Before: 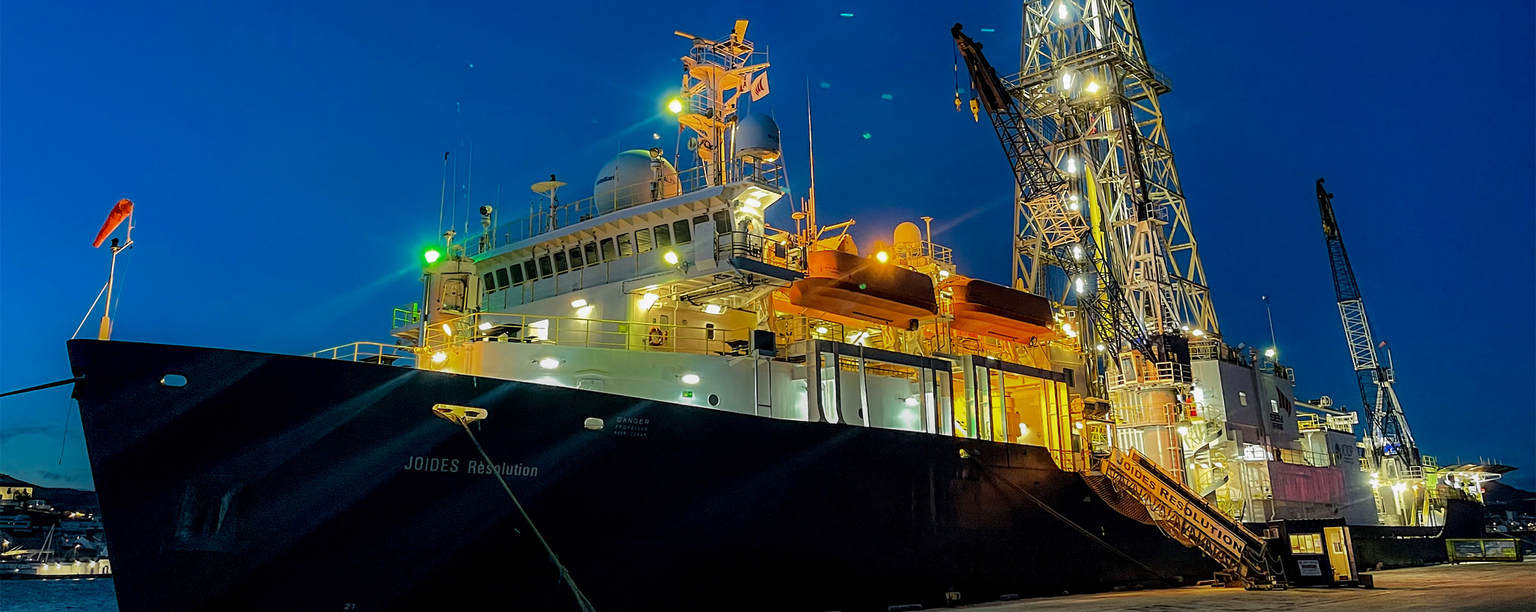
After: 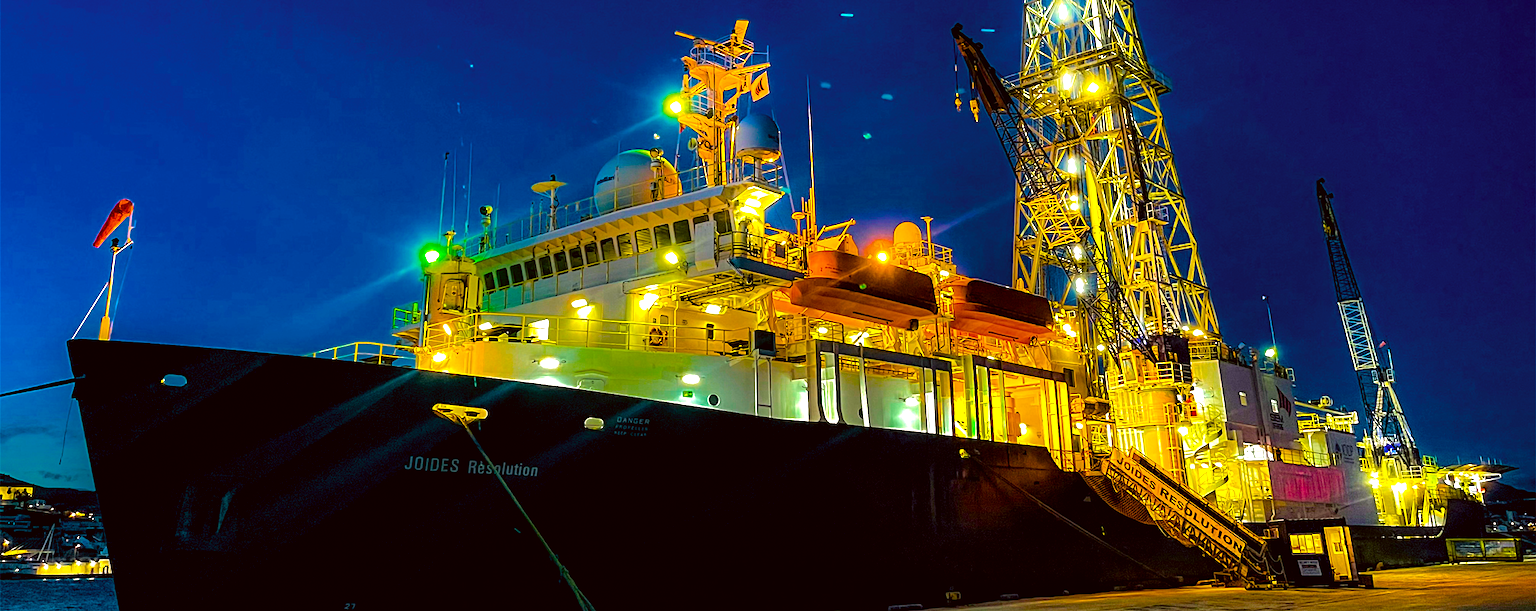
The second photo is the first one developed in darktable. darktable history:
color balance rgb: linear chroma grading › global chroma 20%, perceptual saturation grading › global saturation 65%, perceptual saturation grading › highlights 50%, perceptual saturation grading › shadows 30%, perceptual brilliance grading › global brilliance 12%, perceptual brilliance grading › highlights 15%, global vibrance 20%
color correction: highlights a* 6.27, highlights b* 8.19, shadows a* 5.94, shadows b* 7.23, saturation 0.9
